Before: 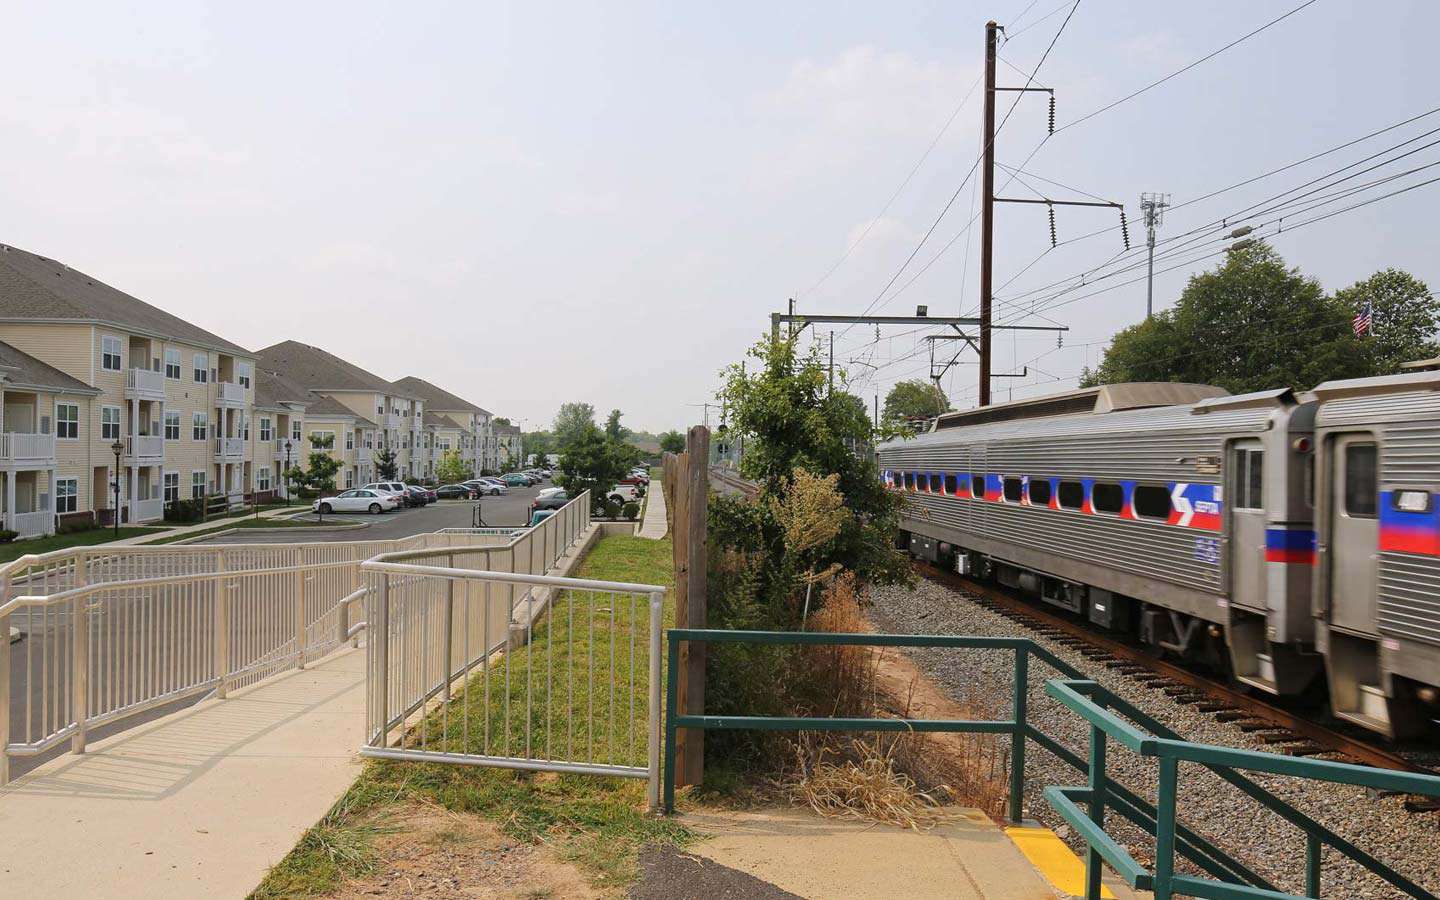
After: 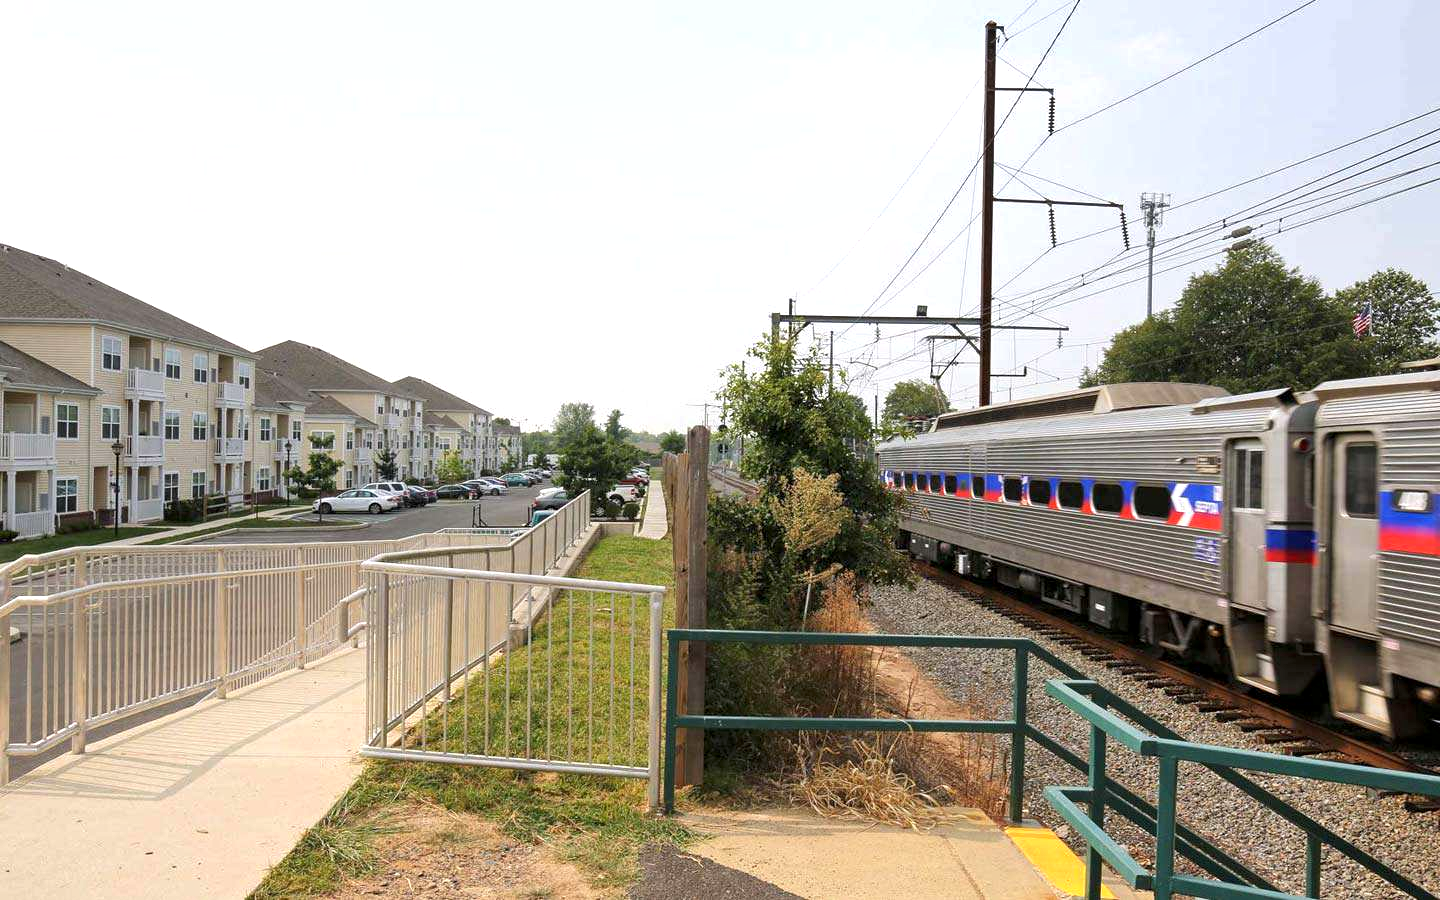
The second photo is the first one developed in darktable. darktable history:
exposure: black level correction 0.001, exposure 0.499 EV, compensate highlight preservation false
shadows and highlights: shadows 37.55, highlights -27.17, highlights color adjustment 0.353%, soften with gaussian
local contrast: highlights 106%, shadows 103%, detail 119%, midtone range 0.2
